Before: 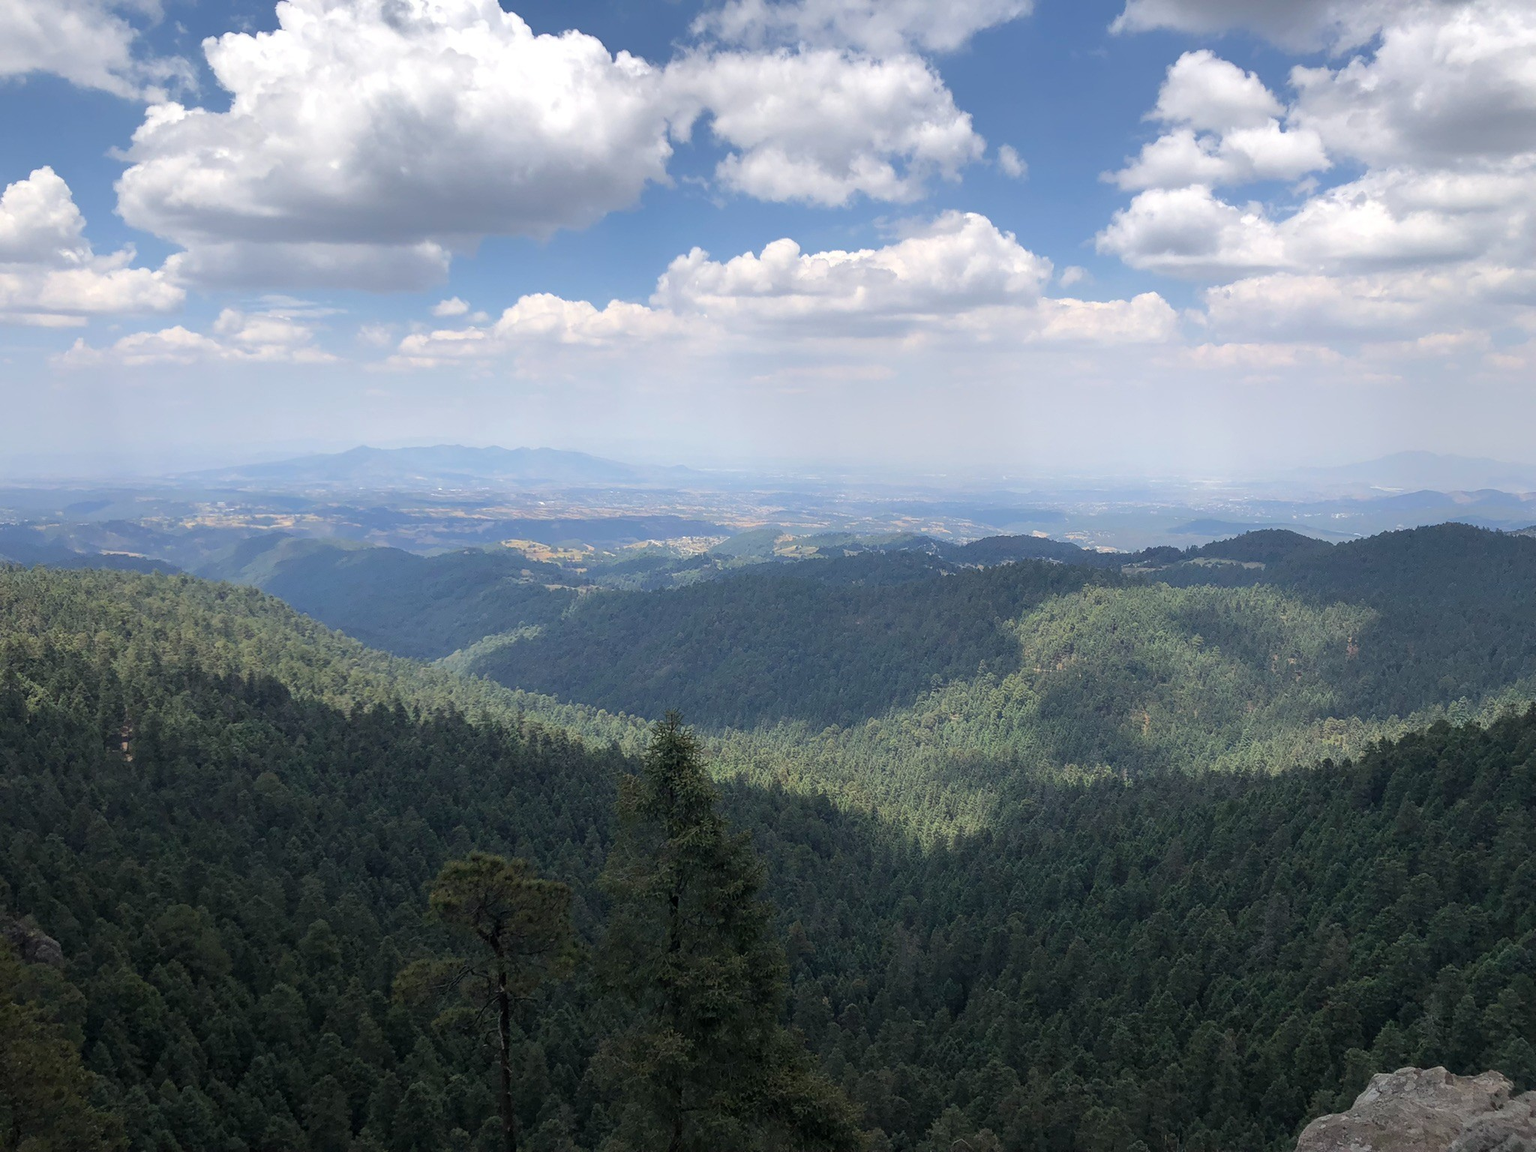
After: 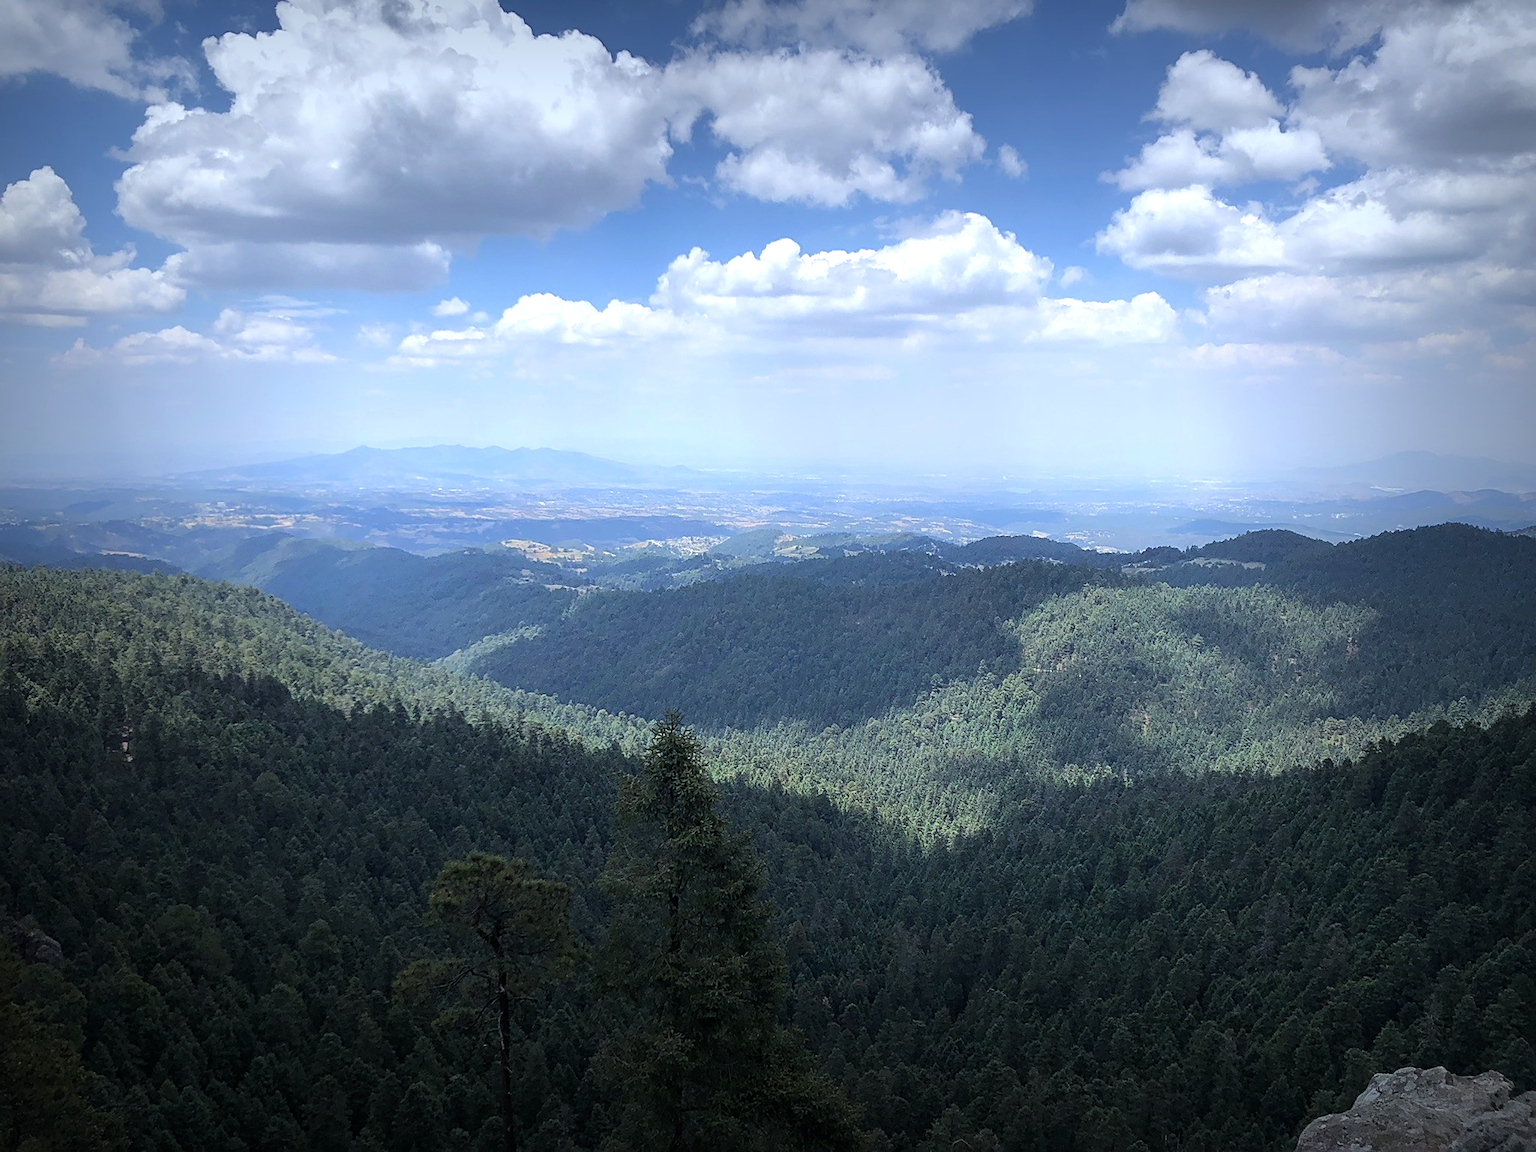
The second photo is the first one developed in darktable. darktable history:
tone equalizer: -8 EV -0.417 EV, -7 EV -0.389 EV, -6 EV -0.333 EV, -5 EV -0.222 EV, -3 EV 0.222 EV, -2 EV 0.333 EV, -1 EV 0.389 EV, +0 EV 0.417 EV, edges refinement/feathering 500, mask exposure compensation -1.57 EV, preserve details no
white balance: red 0.924, blue 1.095
sharpen: on, module defaults
vignetting: fall-off start 53.2%, brightness -0.594, saturation 0, automatic ratio true, width/height ratio 1.313, shape 0.22, unbound false
rotate and perspective: crop left 0, crop top 0
